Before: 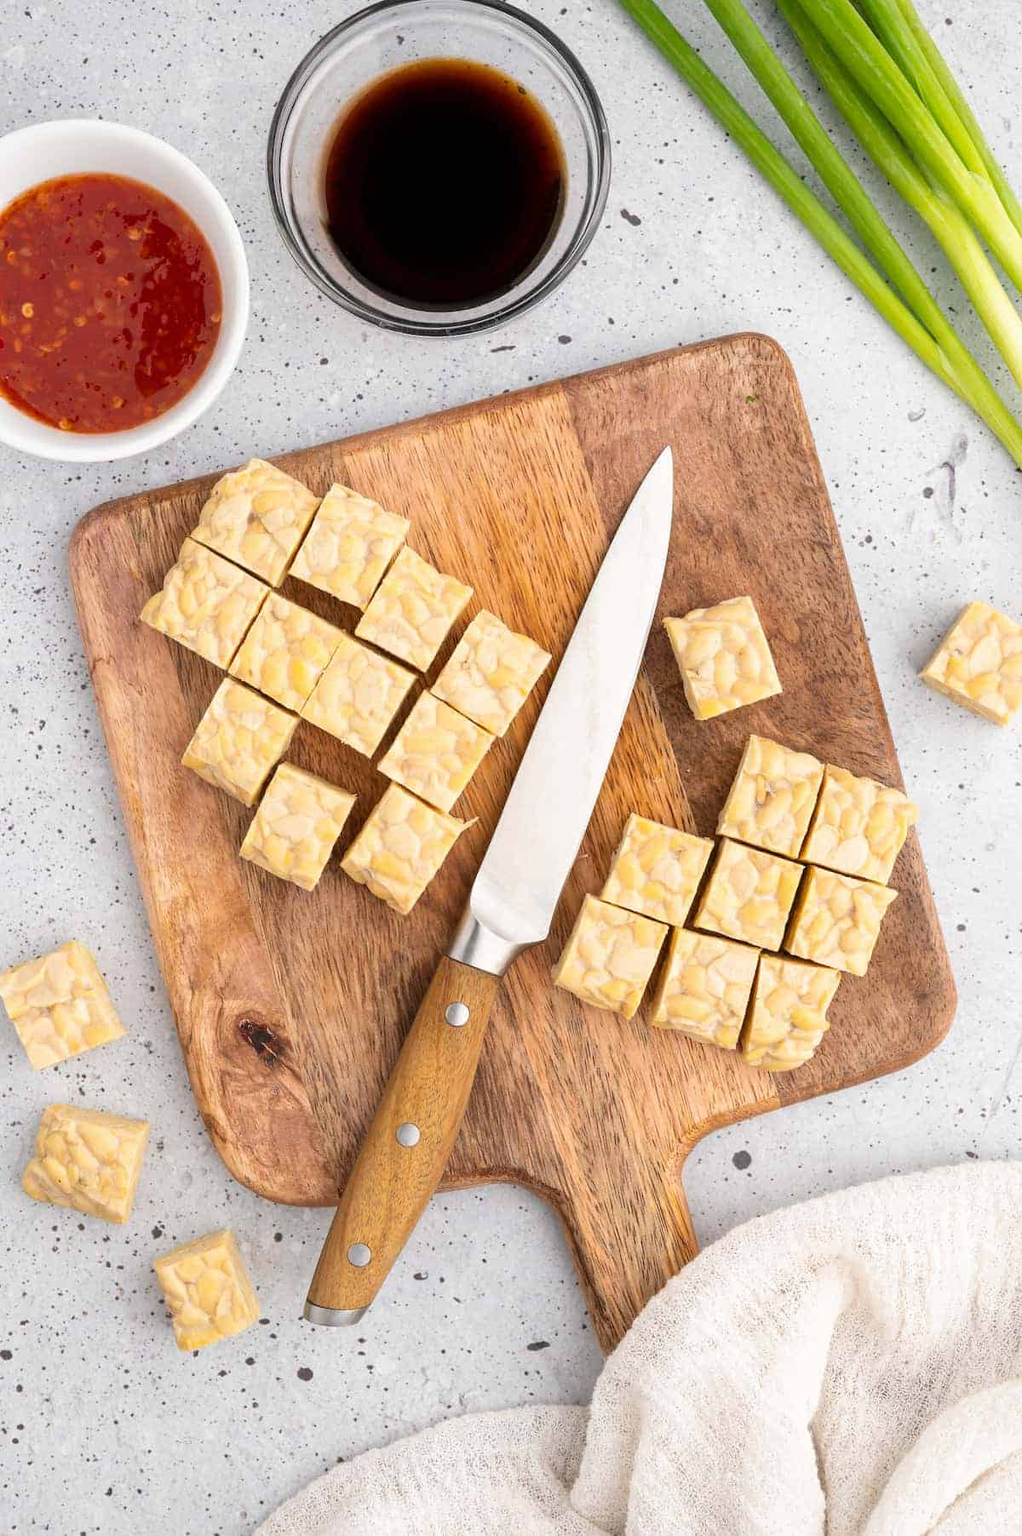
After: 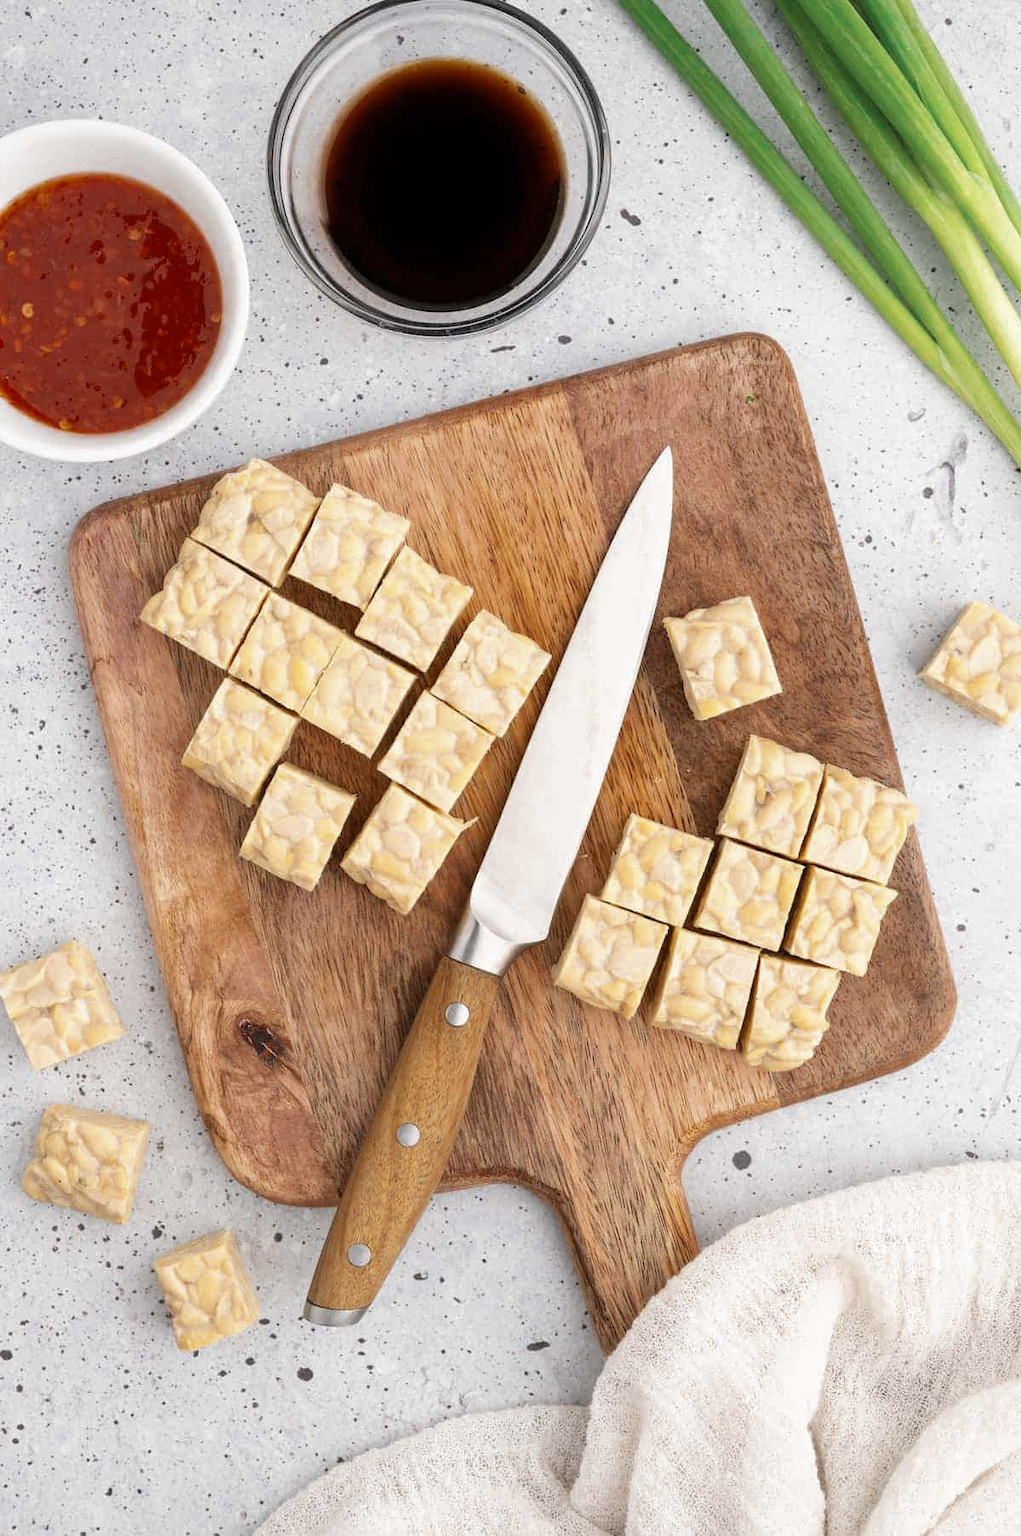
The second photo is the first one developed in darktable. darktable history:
color zones: curves: ch0 [(0, 0.5) (0.125, 0.4) (0.25, 0.5) (0.375, 0.4) (0.5, 0.4) (0.625, 0.35) (0.75, 0.35) (0.875, 0.5)]; ch1 [(0, 0.35) (0.125, 0.45) (0.25, 0.35) (0.375, 0.35) (0.5, 0.35) (0.625, 0.35) (0.75, 0.45) (0.875, 0.35)]; ch2 [(0, 0.6) (0.125, 0.5) (0.25, 0.5) (0.375, 0.6) (0.5, 0.6) (0.625, 0.5) (0.75, 0.5) (0.875, 0.5)]
